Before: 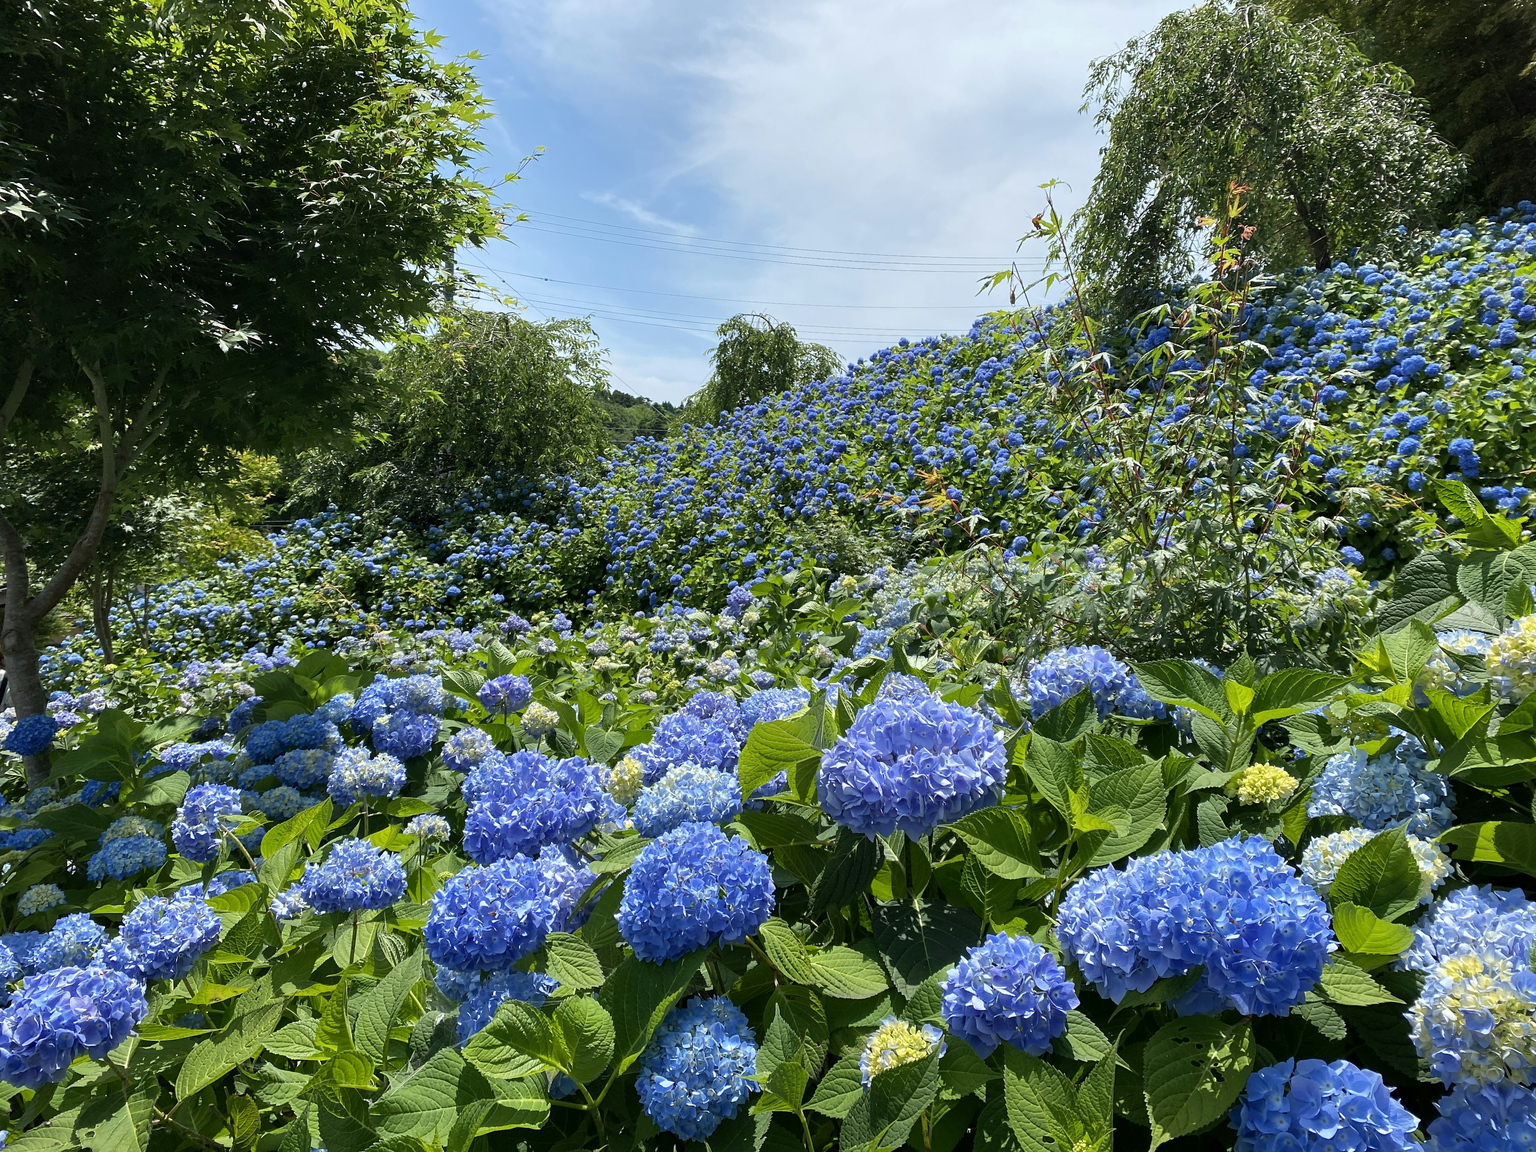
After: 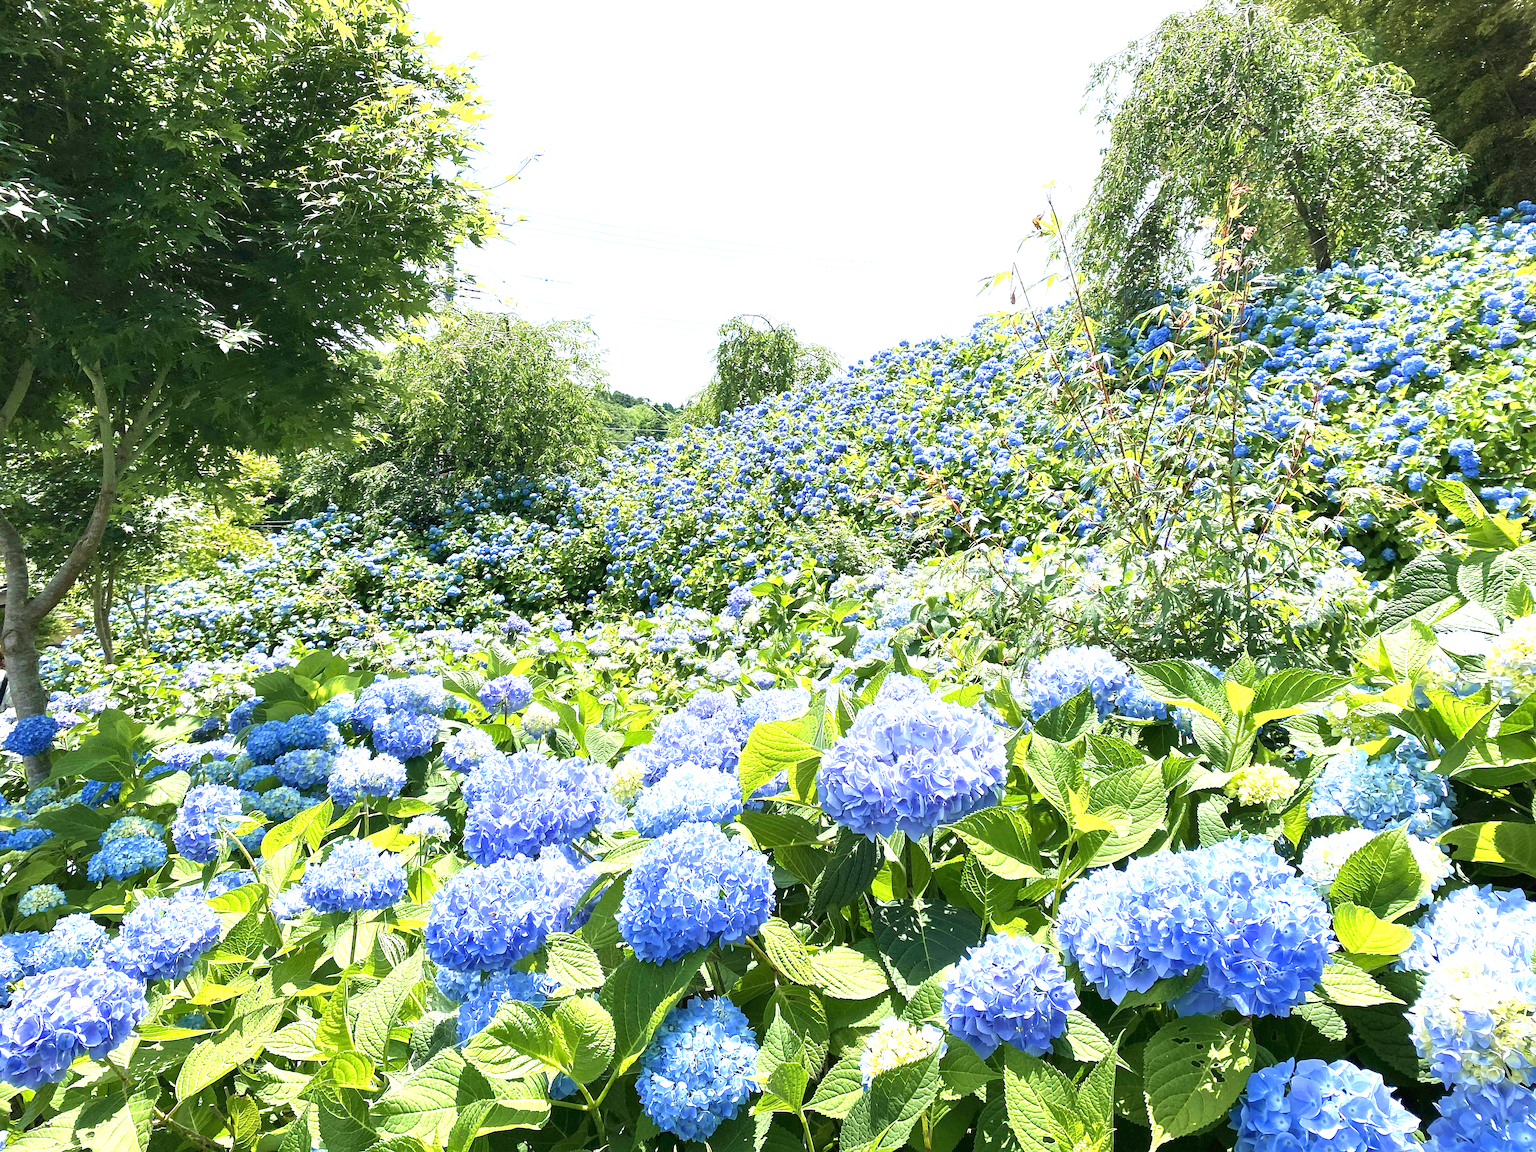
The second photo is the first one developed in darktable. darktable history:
exposure: black level correction 0, exposure 1.995 EV, compensate highlight preservation false
sharpen: radius 0.997
velvia: on, module defaults
